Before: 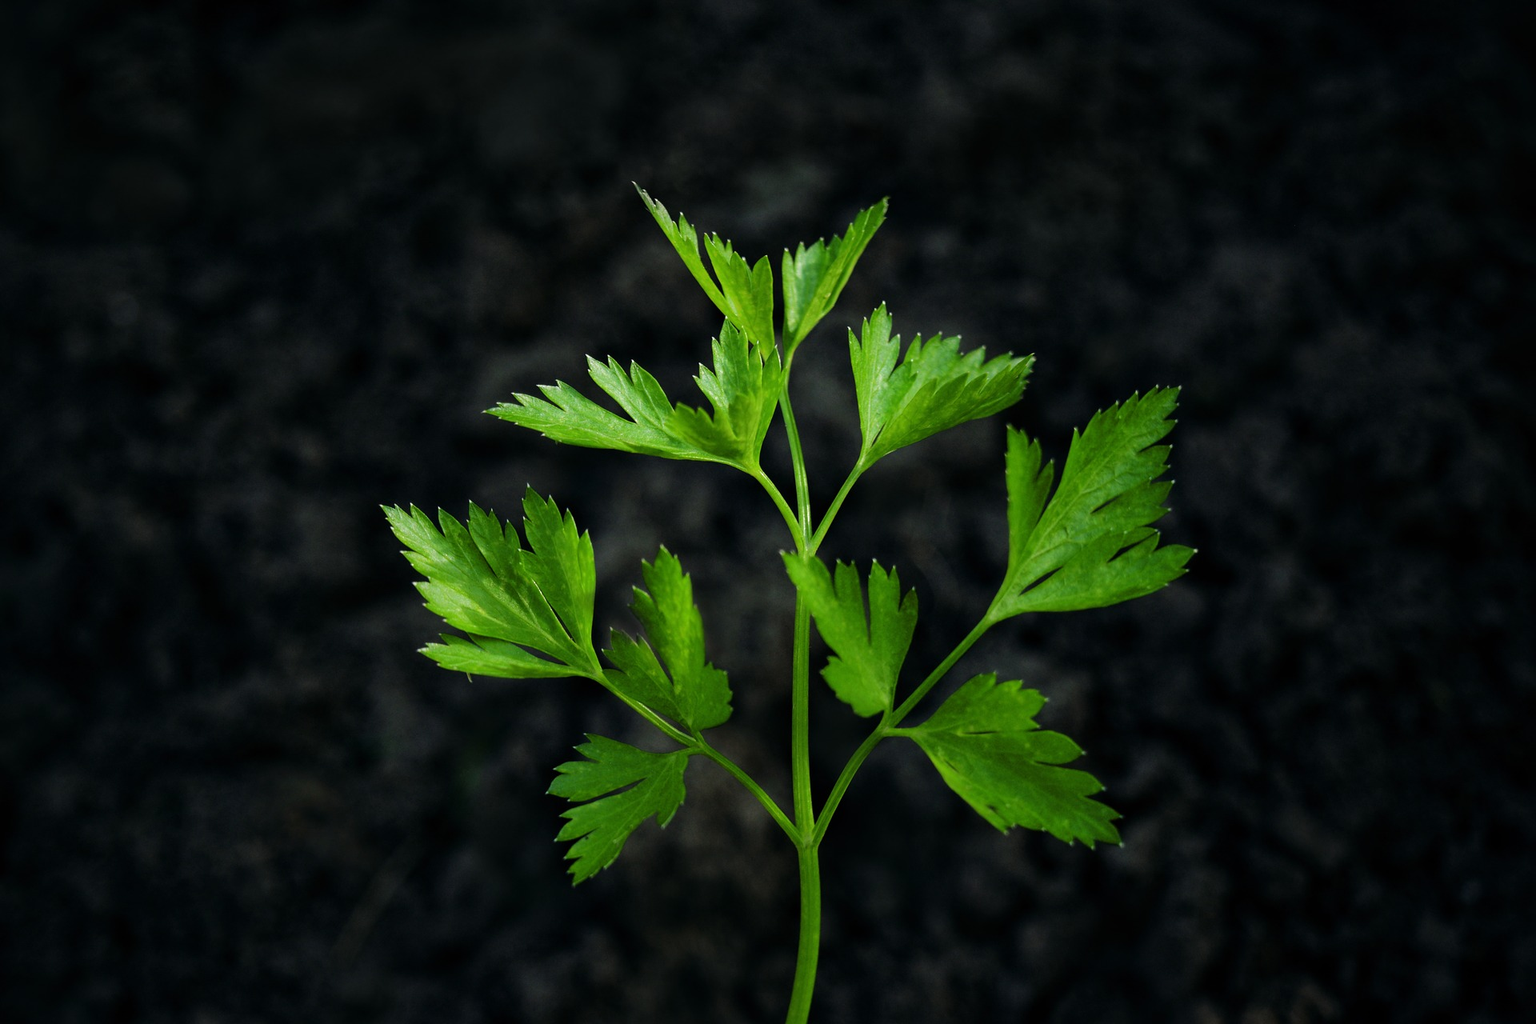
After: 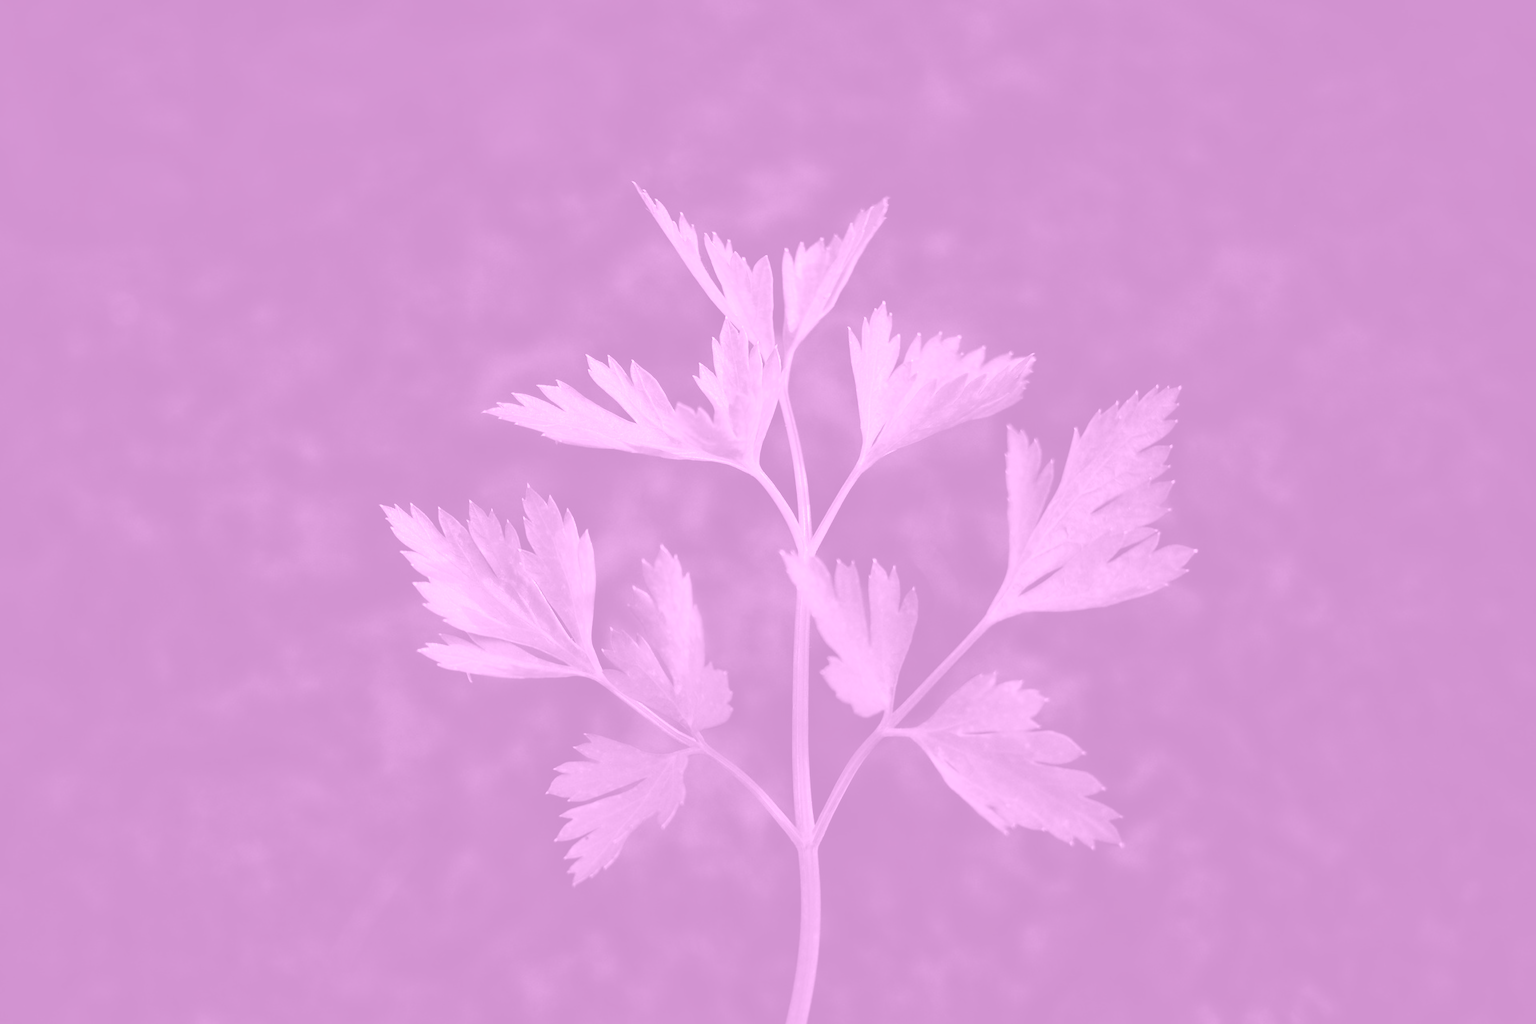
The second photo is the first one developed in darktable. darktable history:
colorize: hue 331.2°, saturation 75%, source mix 30.28%, lightness 70.52%, version 1
rotate and perspective: automatic cropping off
